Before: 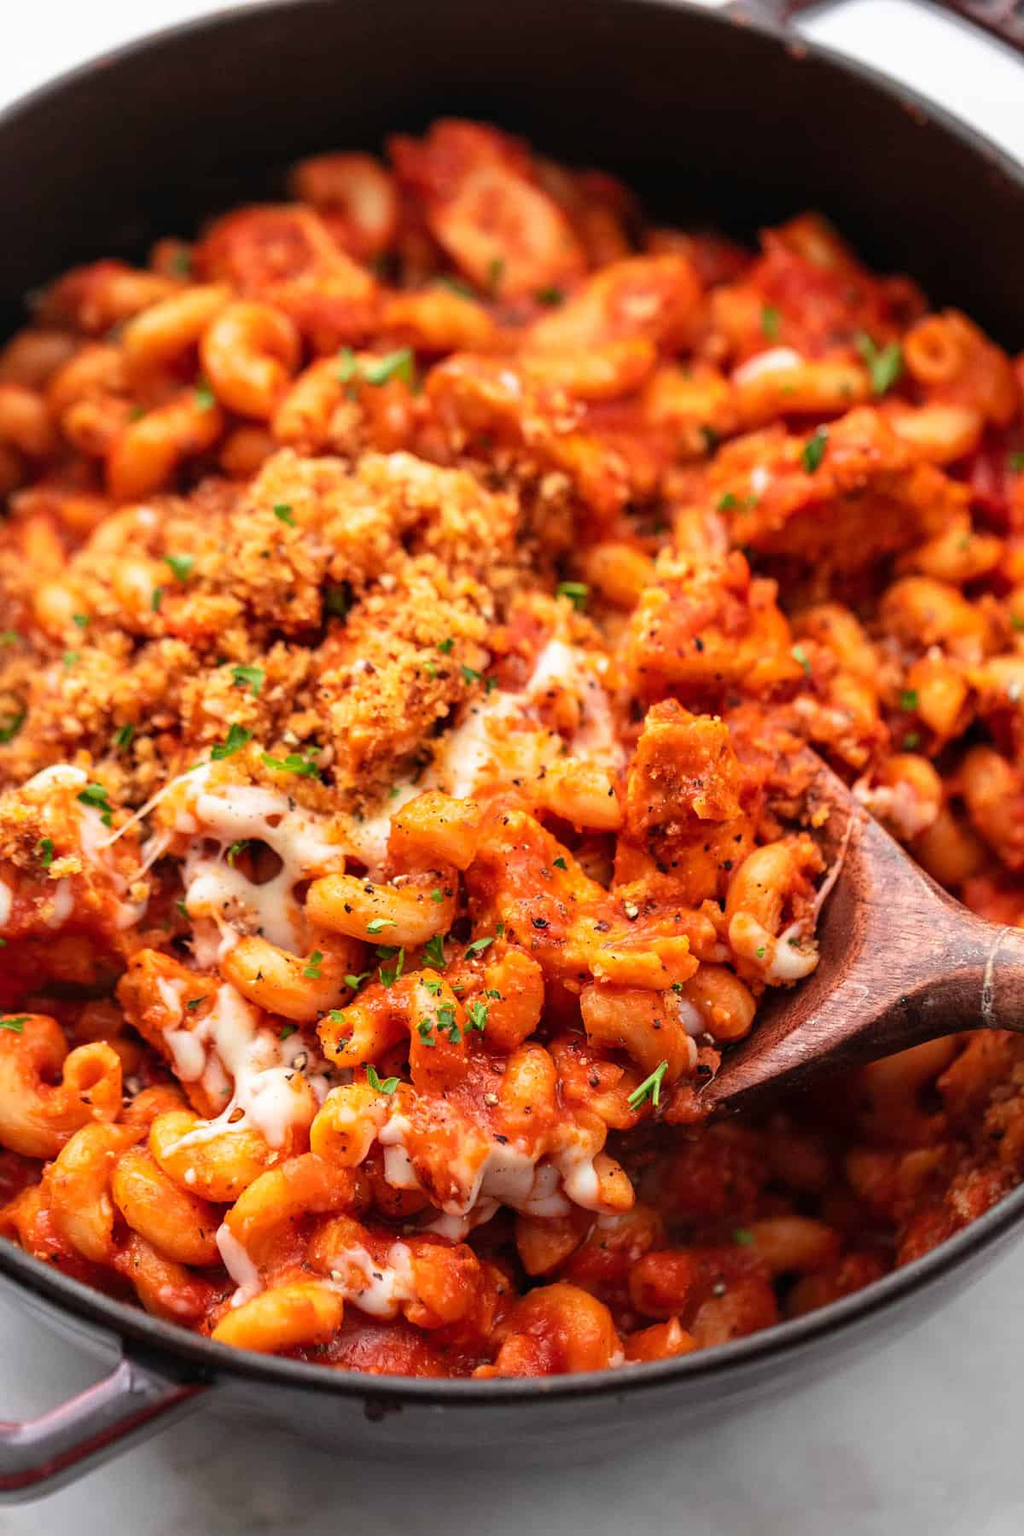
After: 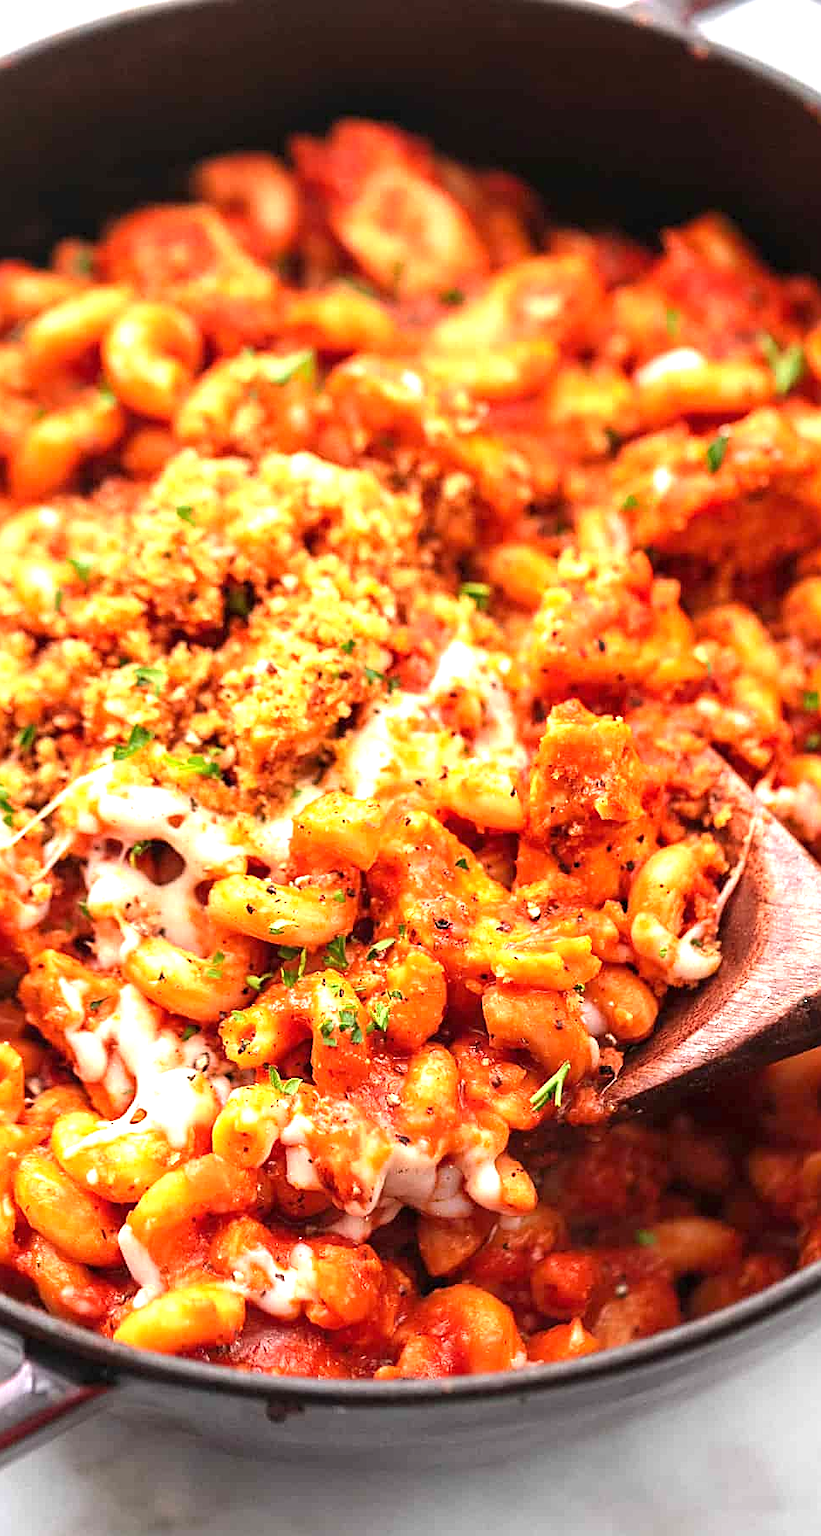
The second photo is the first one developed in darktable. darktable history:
crop and rotate: left 9.589%, right 10.229%
sharpen: on, module defaults
exposure: black level correction 0, exposure 1 EV, compensate highlight preservation false
